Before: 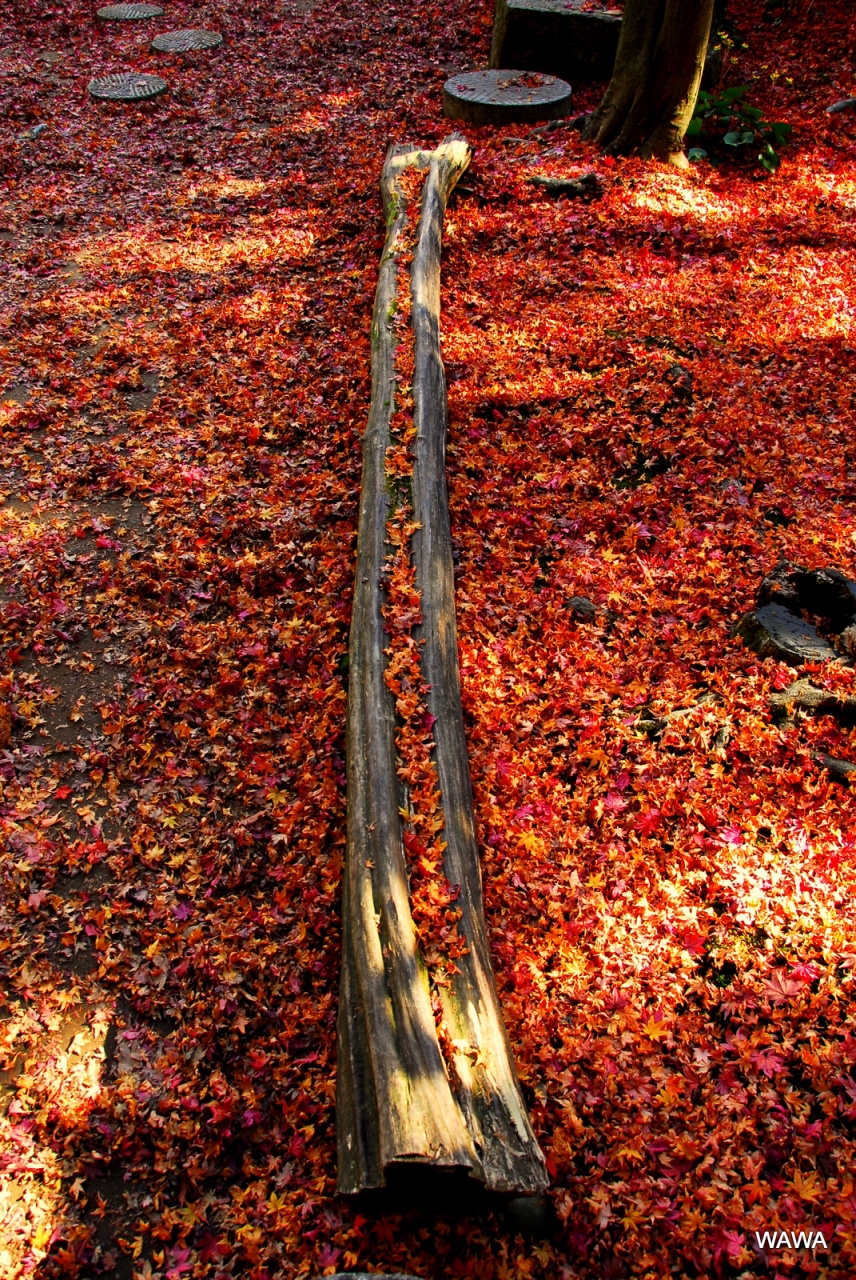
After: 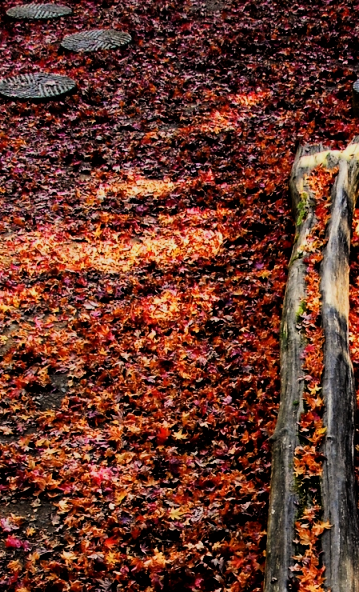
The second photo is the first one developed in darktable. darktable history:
crop and rotate: left 10.817%, top 0.062%, right 47.194%, bottom 53.626%
filmic rgb: black relative exposure -5 EV, hardness 2.88, contrast 1.4, highlights saturation mix -30%
